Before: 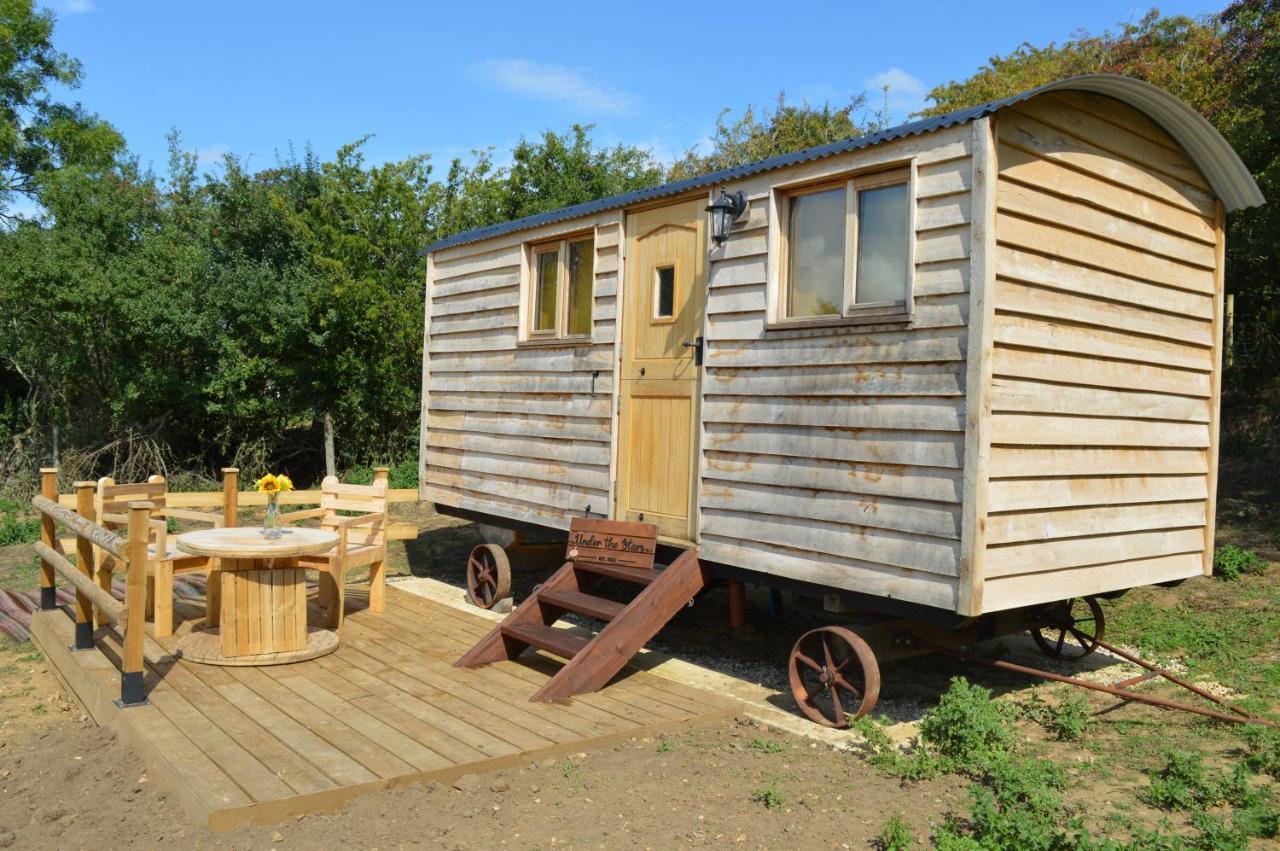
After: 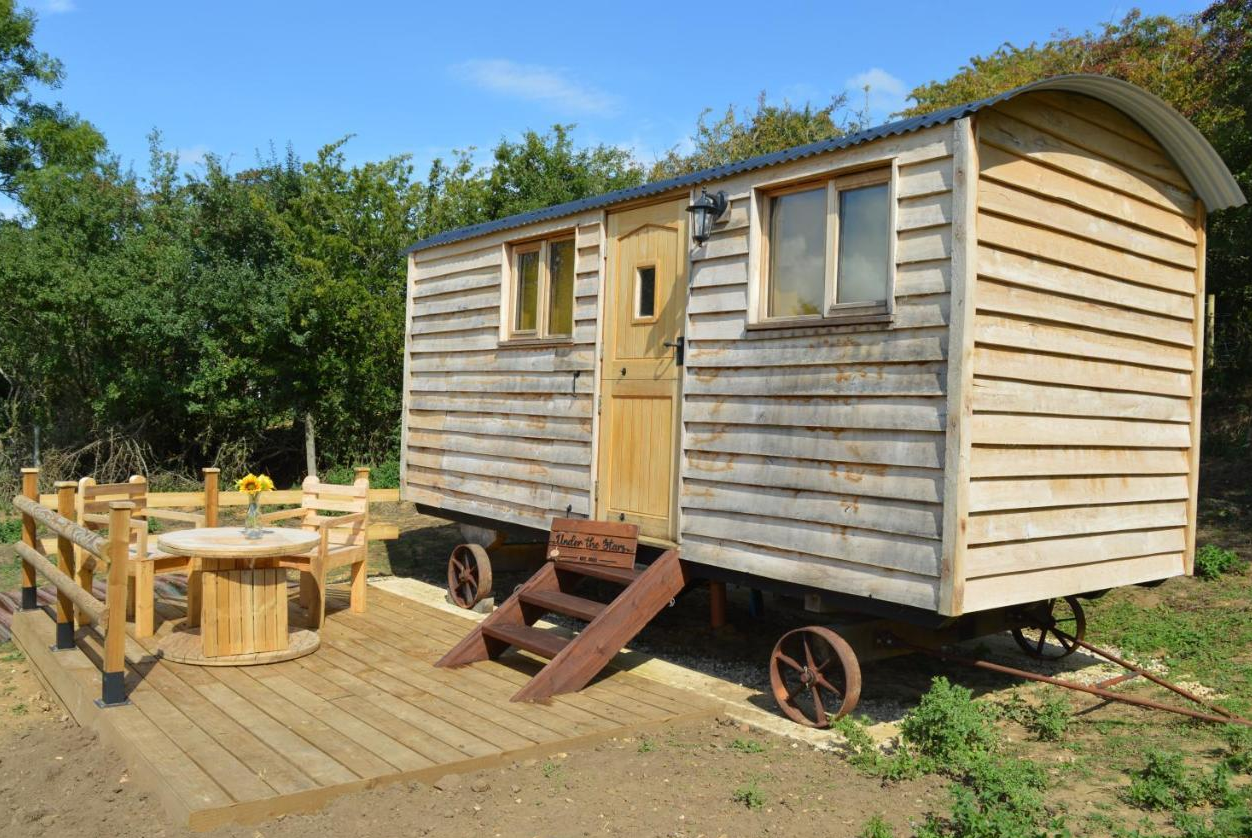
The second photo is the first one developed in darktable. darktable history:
crop and rotate: left 1.559%, right 0.622%, bottom 1.453%
